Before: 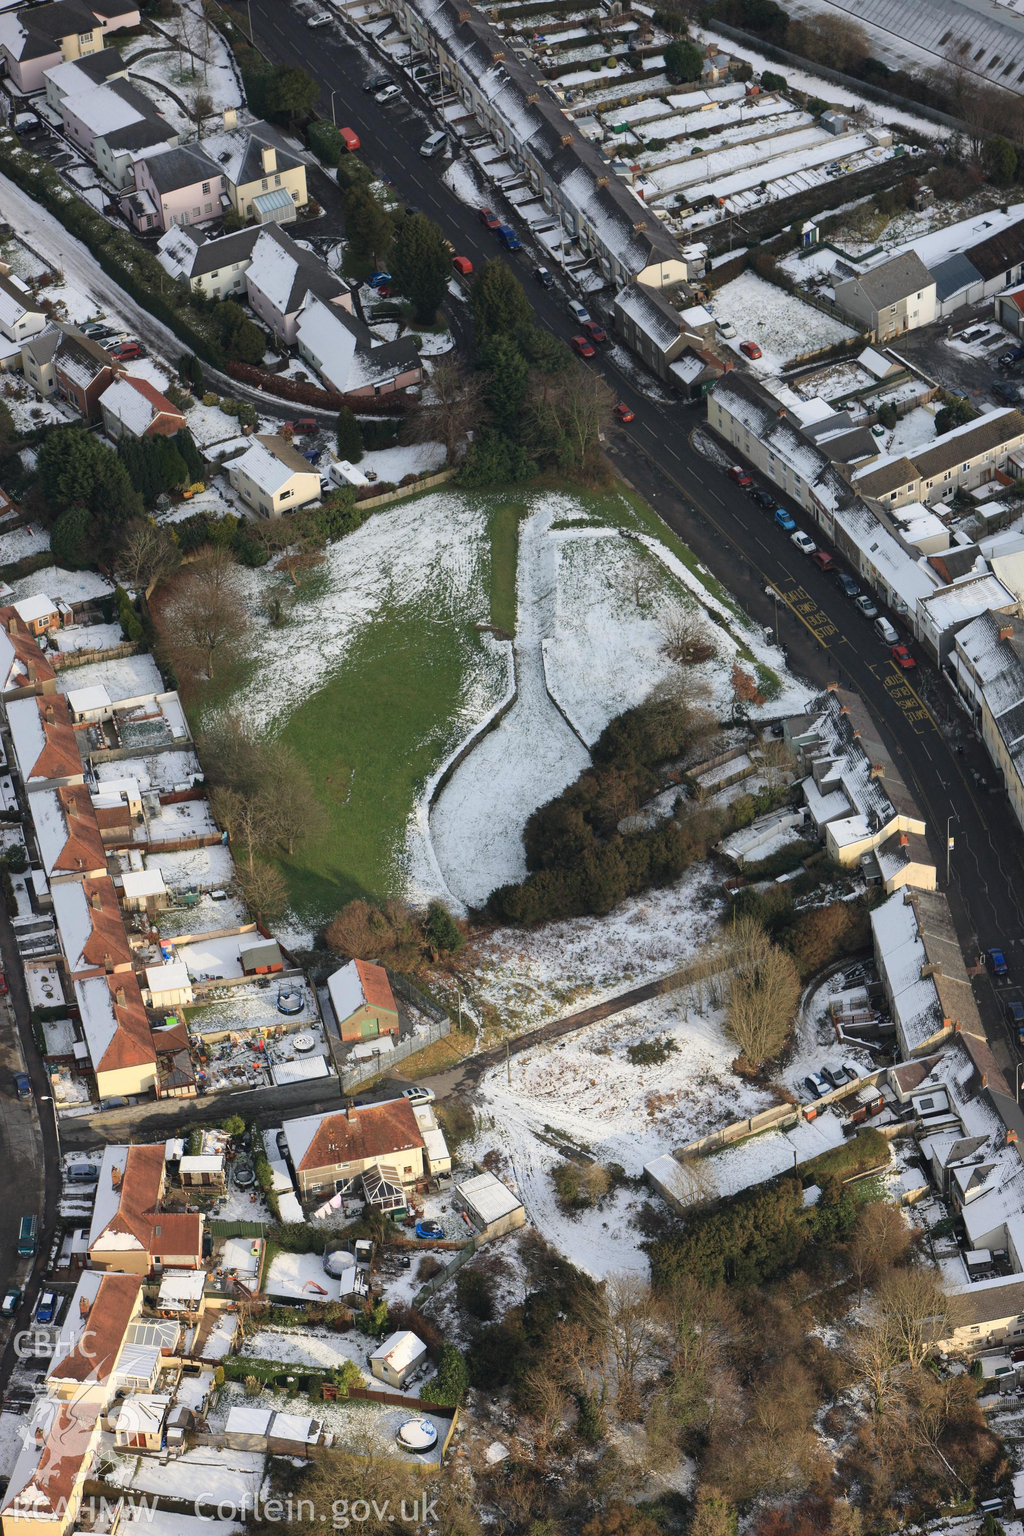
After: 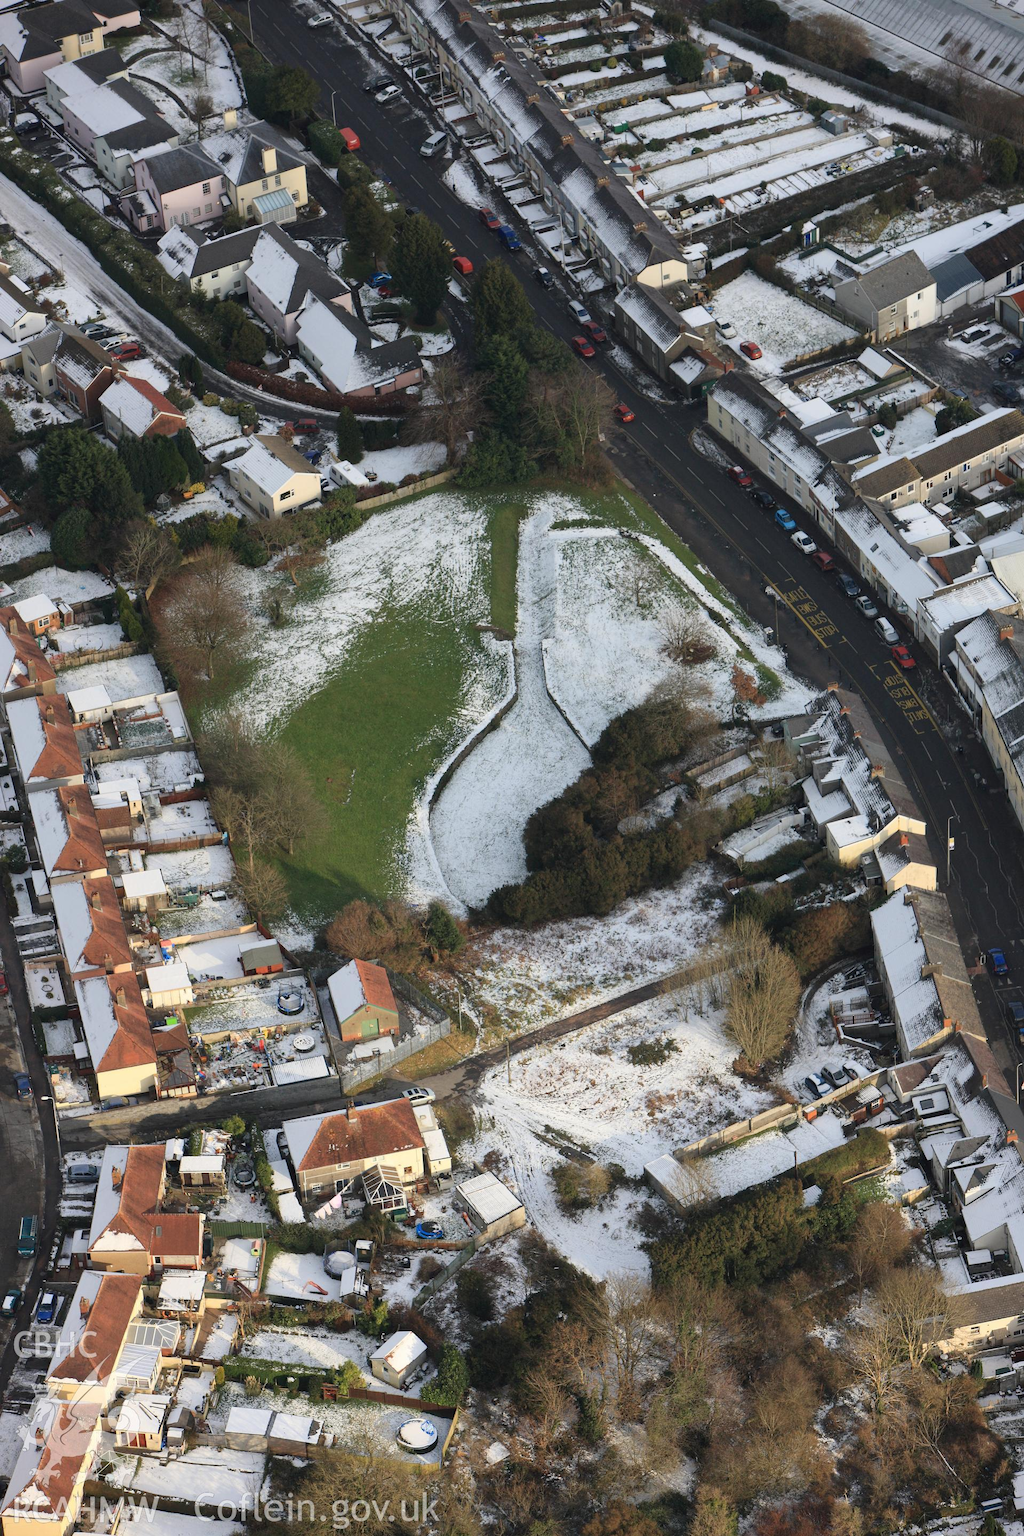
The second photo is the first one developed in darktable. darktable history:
color correction: highlights b* -0.006
